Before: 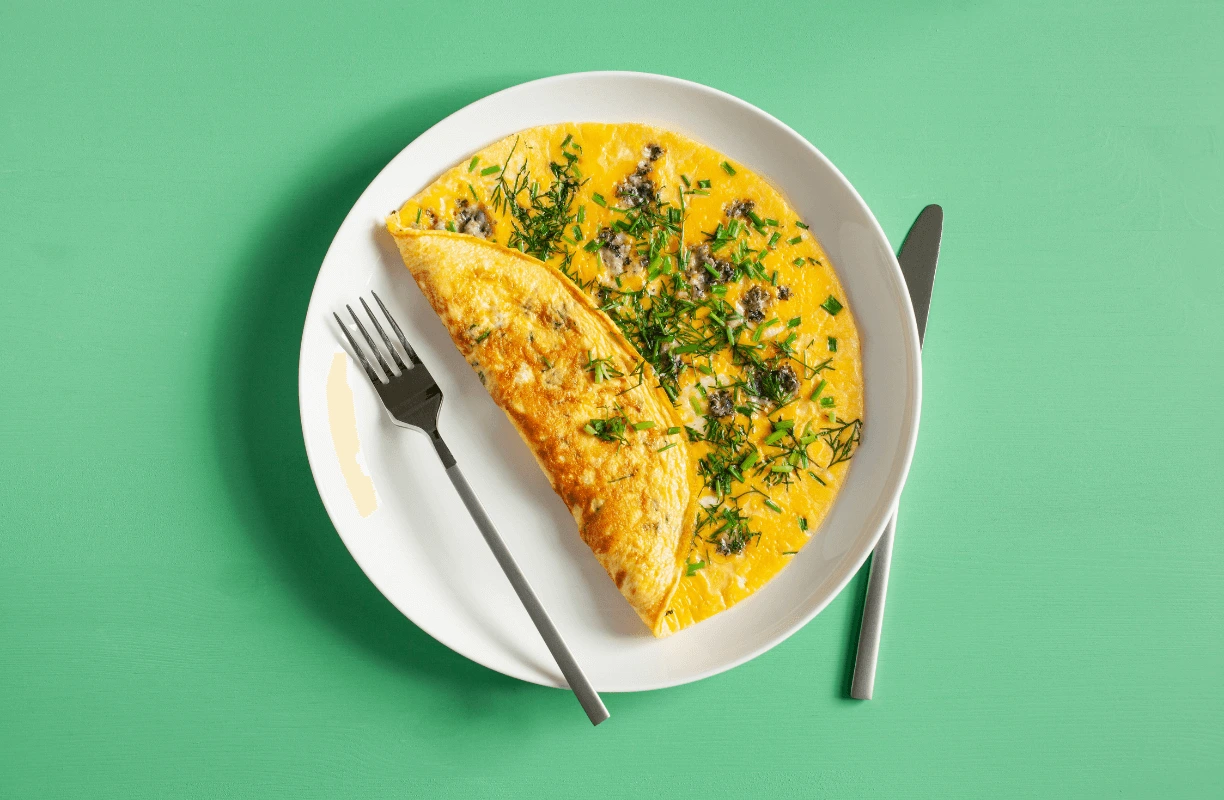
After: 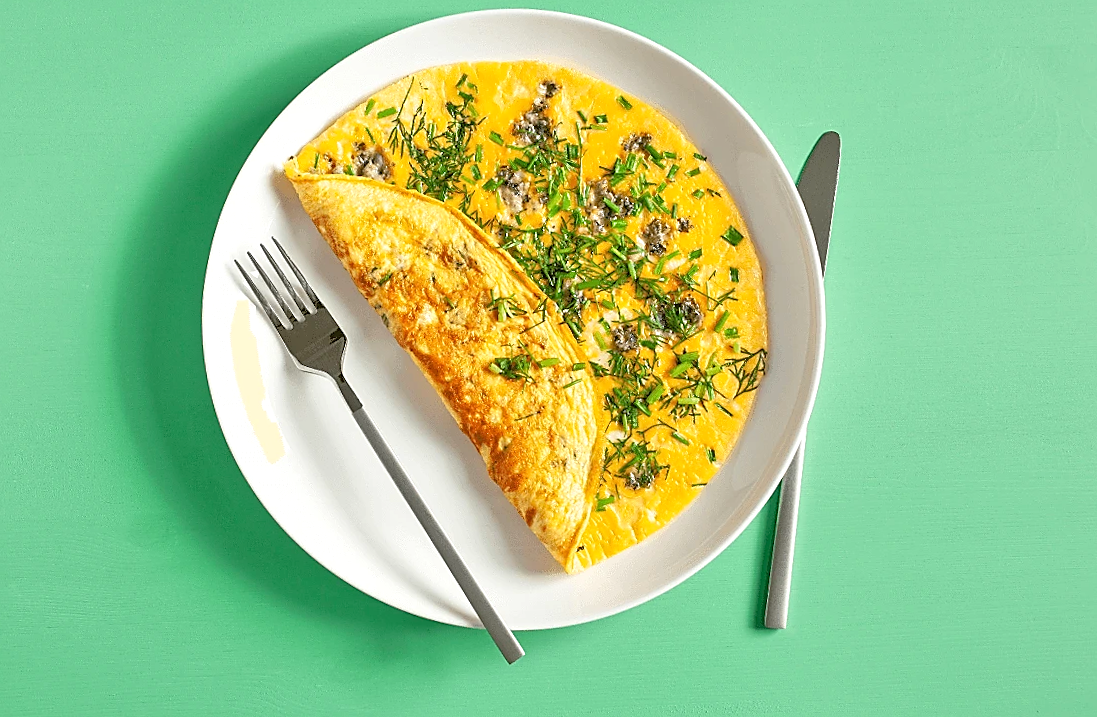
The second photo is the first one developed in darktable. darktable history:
tone equalizer: -7 EV 0.15 EV, -6 EV 0.6 EV, -5 EV 1.15 EV, -4 EV 1.33 EV, -3 EV 1.15 EV, -2 EV 0.6 EV, -1 EV 0.15 EV, mask exposure compensation -0.5 EV
crop and rotate: angle 1.96°, left 5.673%, top 5.673%
color zones: curves: ch0 [(0.25, 0.5) (0.423, 0.5) (0.443, 0.5) (0.521, 0.756) (0.568, 0.5) (0.576, 0.5) (0.75, 0.5)]; ch1 [(0.25, 0.5) (0.423, 0.5) (0.443, 0.5) (0.539, 0.873) (0.624, 0.565) (0.631, 0.5) (0.75, 0.5)]
sharpen: radius 1.4, amount 1.25, threshold 0.7
exposure: black level correction 0.001, exposure 0.14 EV, compensate highlight preservation false
